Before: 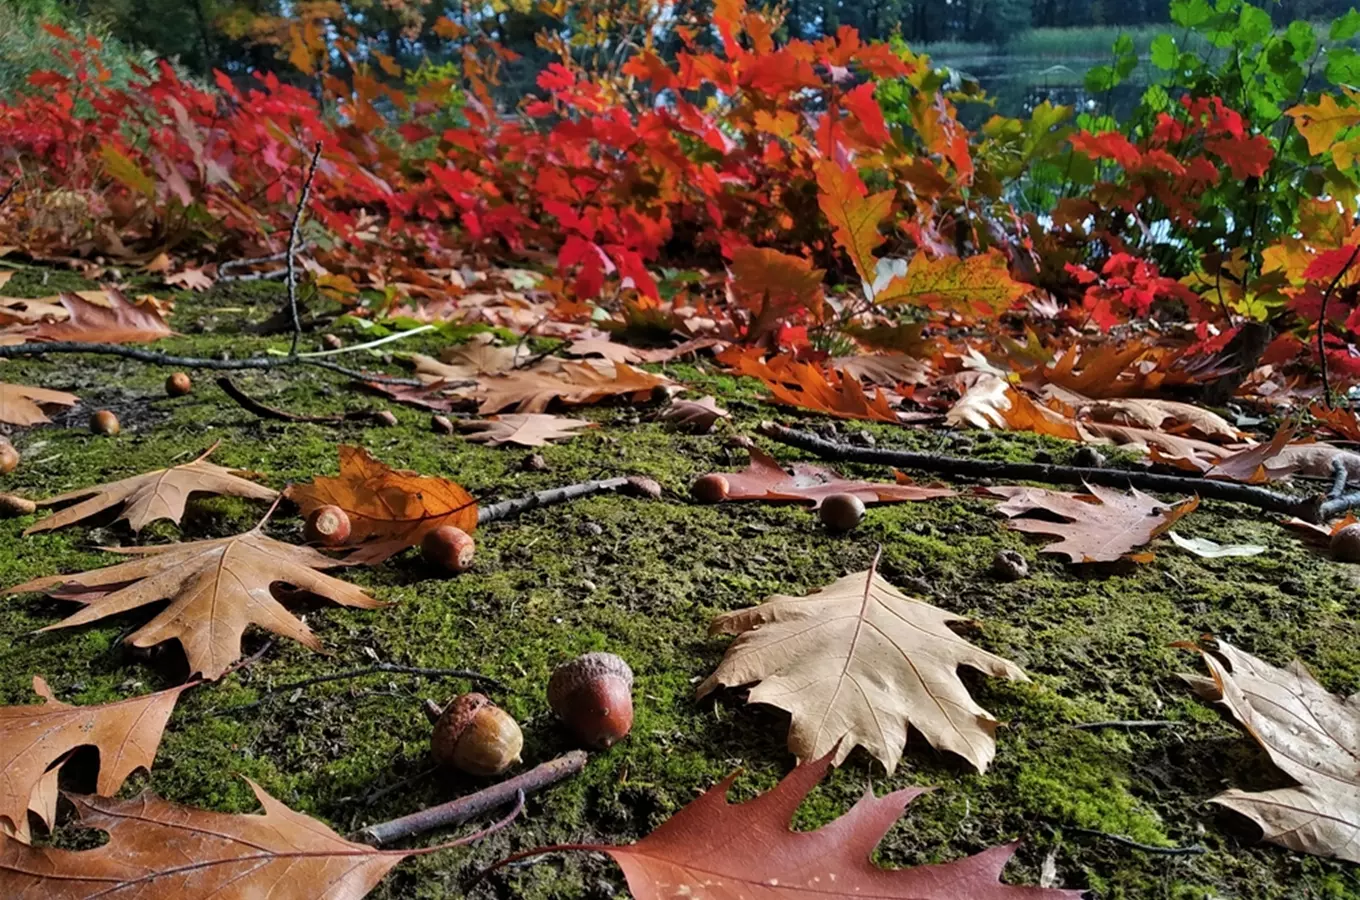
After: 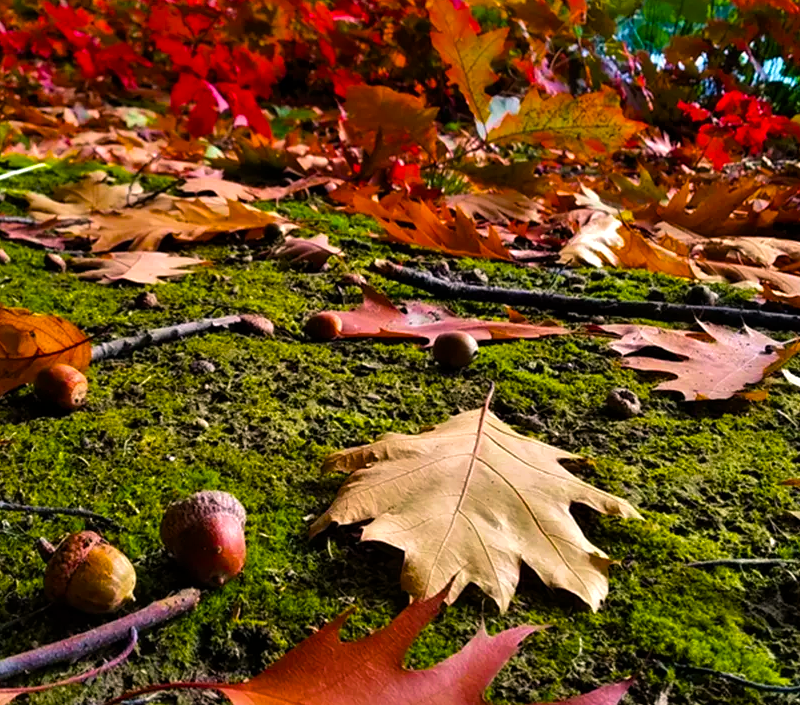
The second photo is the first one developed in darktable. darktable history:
crop and rotate: left 28.498%, top 18.109%, right 12.65%, bottom 3.462%
velvia: on, module defaults
color balance rgb: highlights gain › chroma 0.891%, highlights gain › hue 24.93°, linear chroma grading › global chroma 24.448%, perceptual saturation grading › global saturation 30.989%, global vibrance 30.537%, contrast 10.466%
